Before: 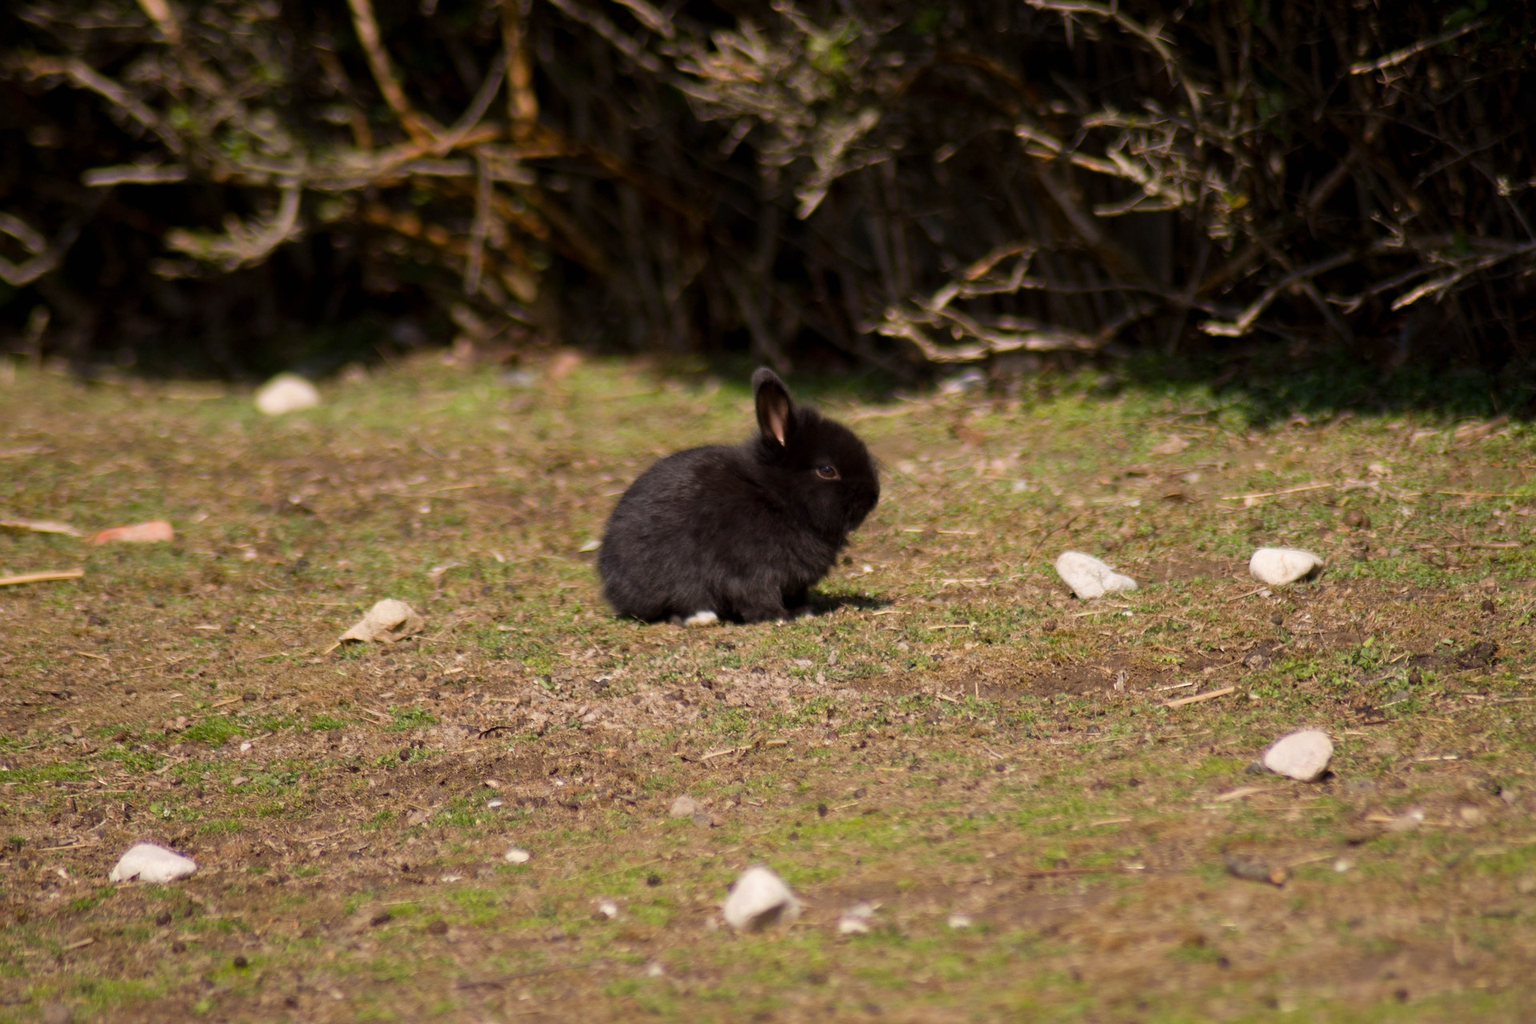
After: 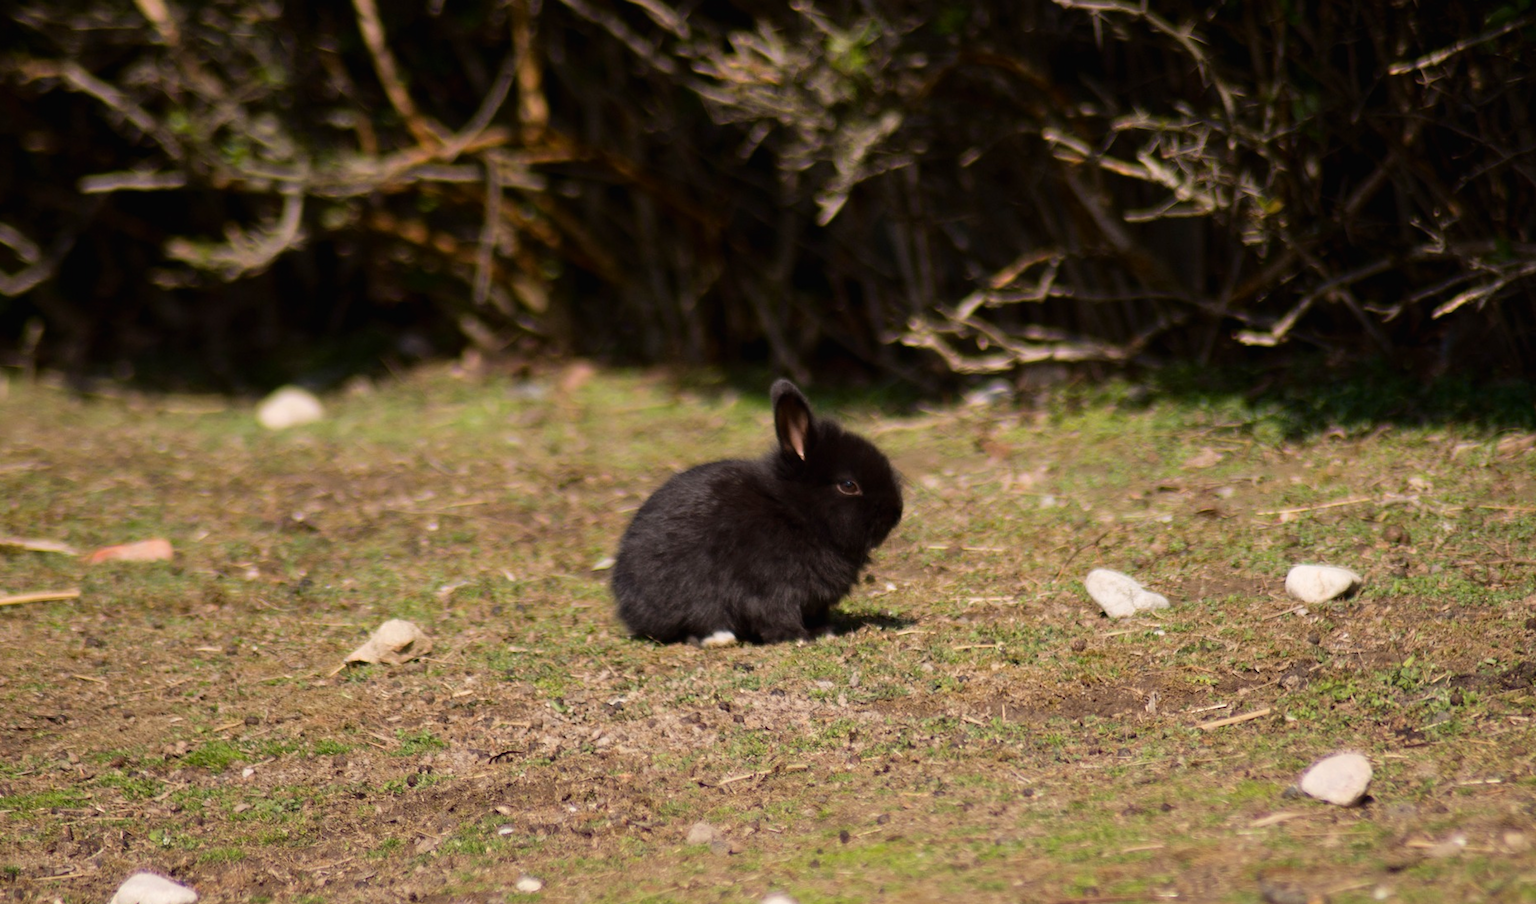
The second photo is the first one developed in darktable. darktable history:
crop and rotate: angle 0.117°, left 0.31%, right 2.641%, bottom 14.327%
tone curve: curves: ch0 [(0, 0.008) (0.083, 0.073) (0.28, 0.286) (0.528, 0.559) (0.961, 0.966) (1, 1)], color space Lab, independent channels
